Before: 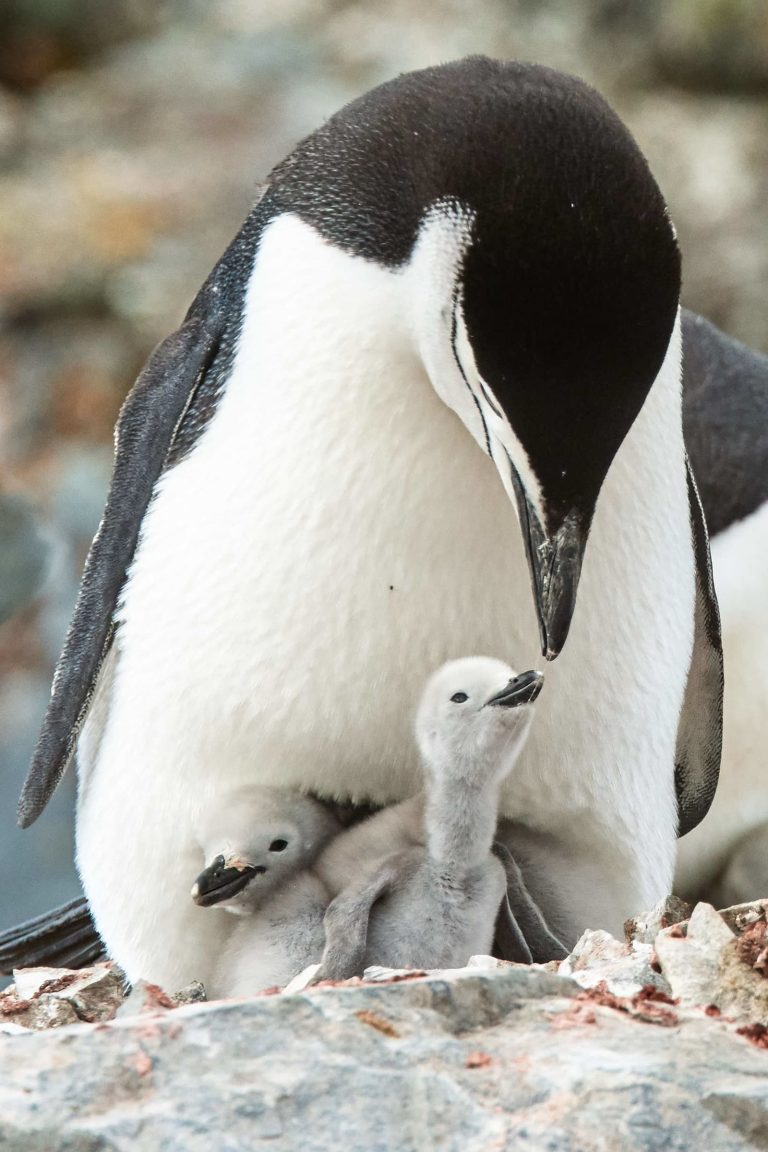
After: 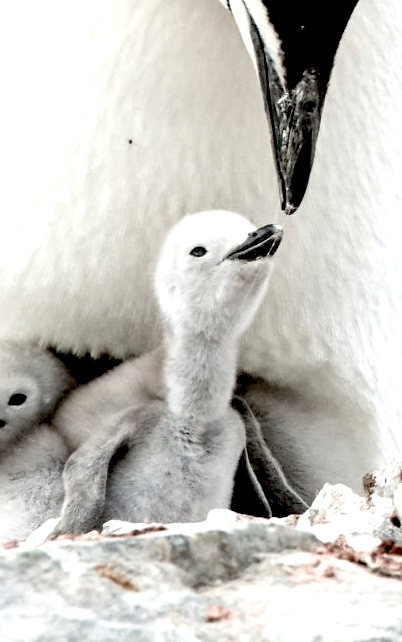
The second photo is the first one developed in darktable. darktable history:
crop: left 34.09%, top 38.764%, right 13.56%, bottom 5.482%
color correction: highlights b* -0.04, saturation 0.541
exposure: black level correction 0.039, exposure 0.498 EV, compensate highlight preservation false
levels: mode automatic
